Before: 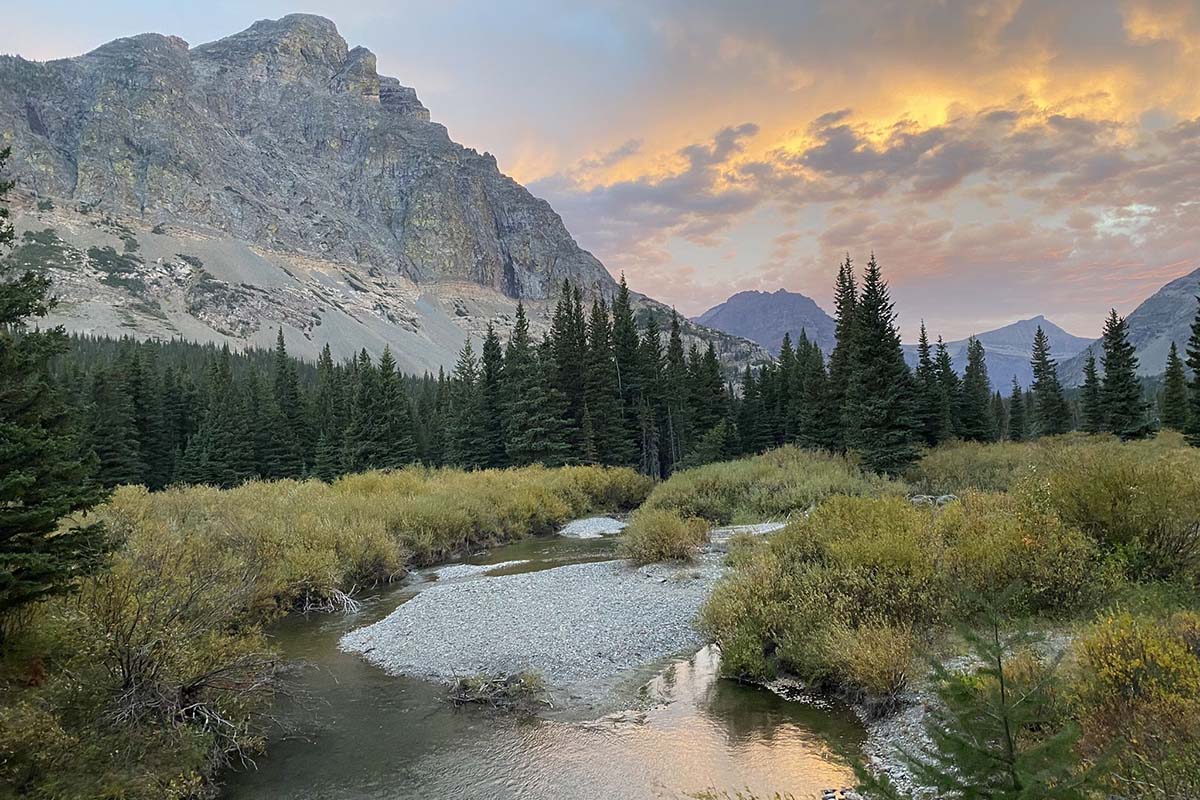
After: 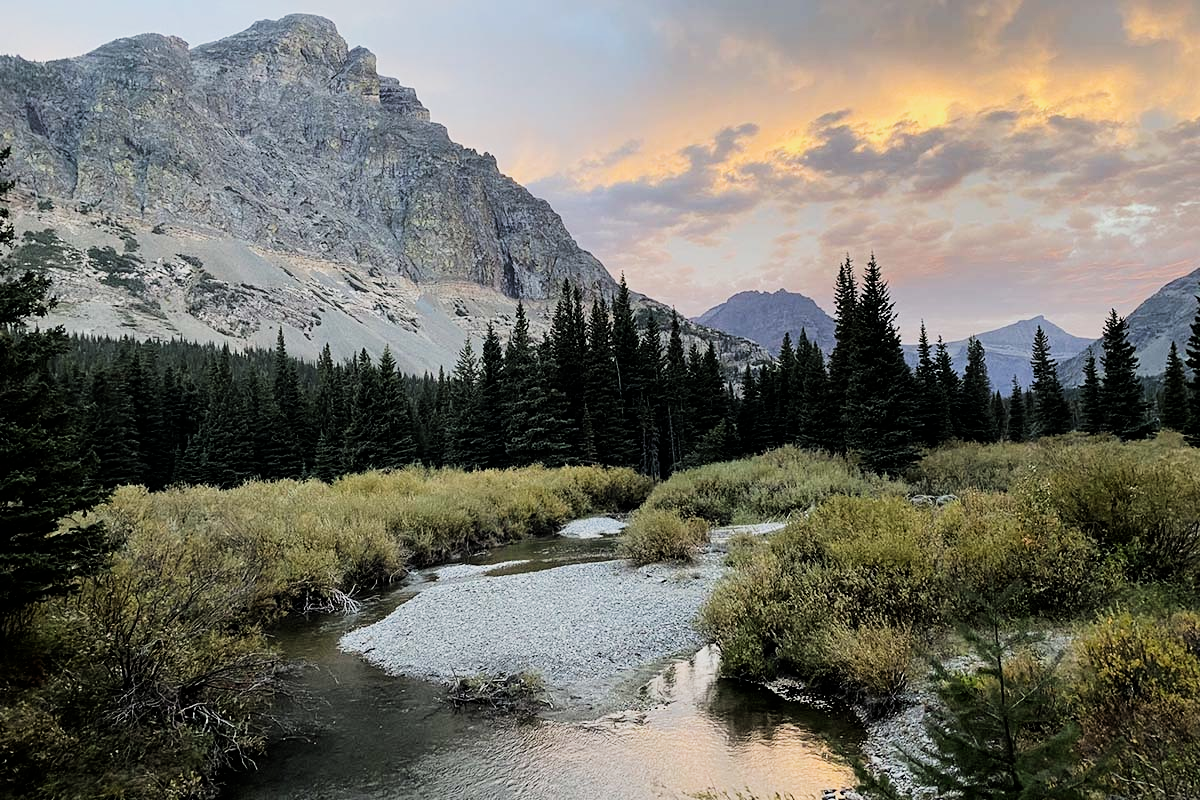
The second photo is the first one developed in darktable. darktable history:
filmic rgb: black relative exposure -5.01 EV, white relative exposure 3.55 EV, hardness 3.18, contrast 1.511, highlights saturation mix -49.75%
